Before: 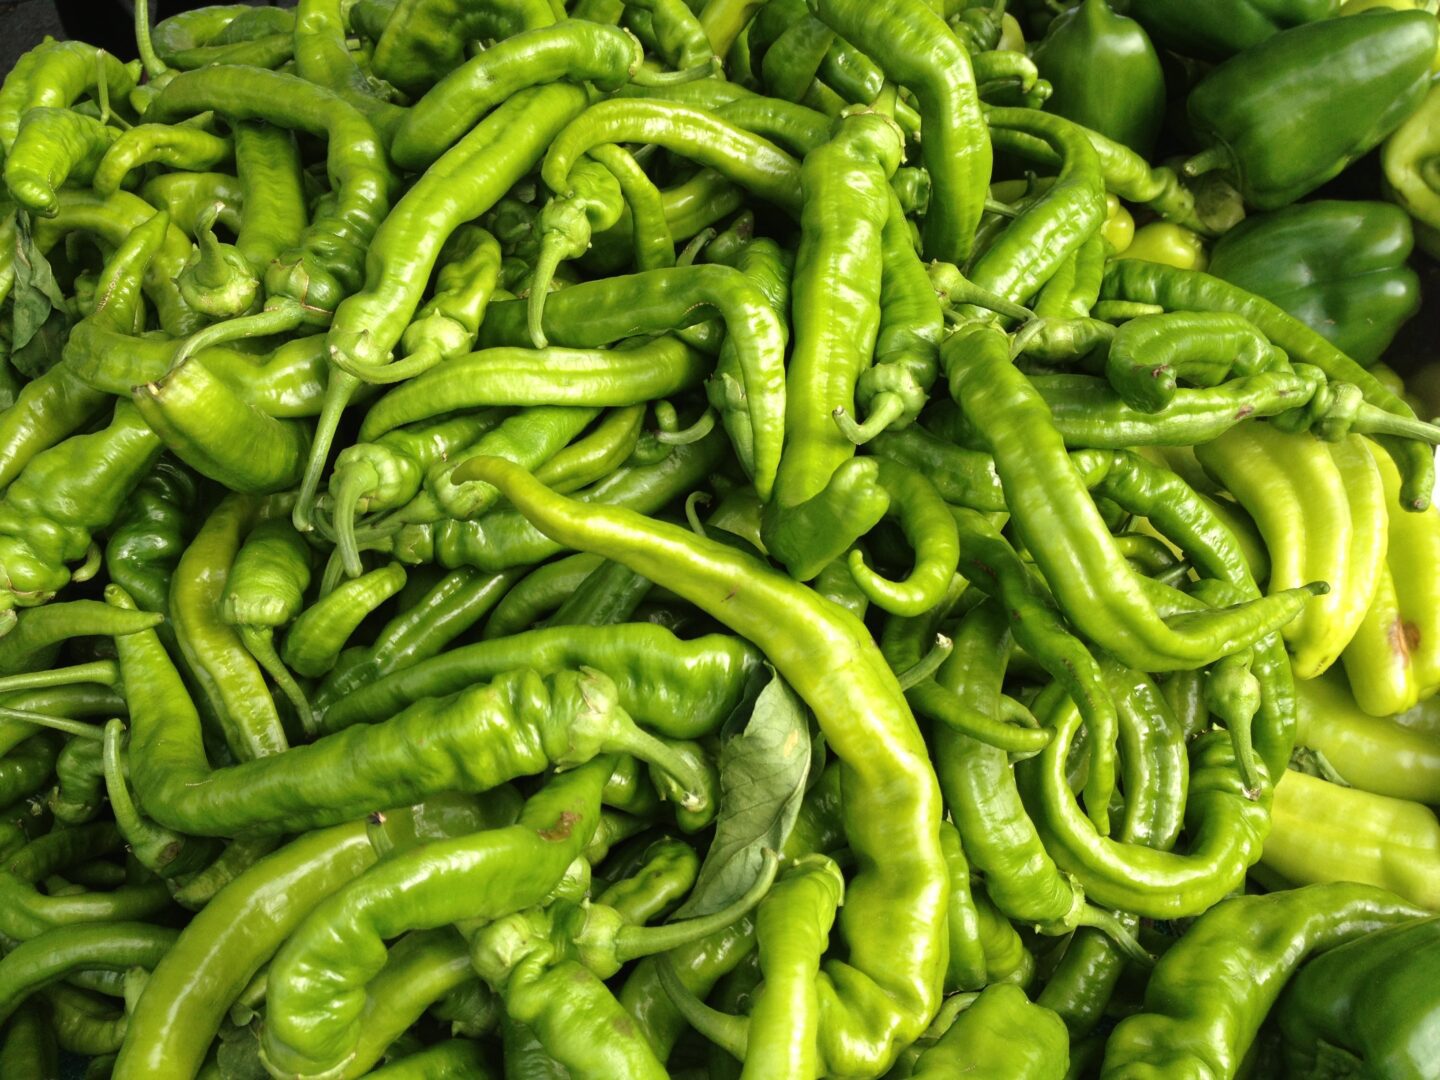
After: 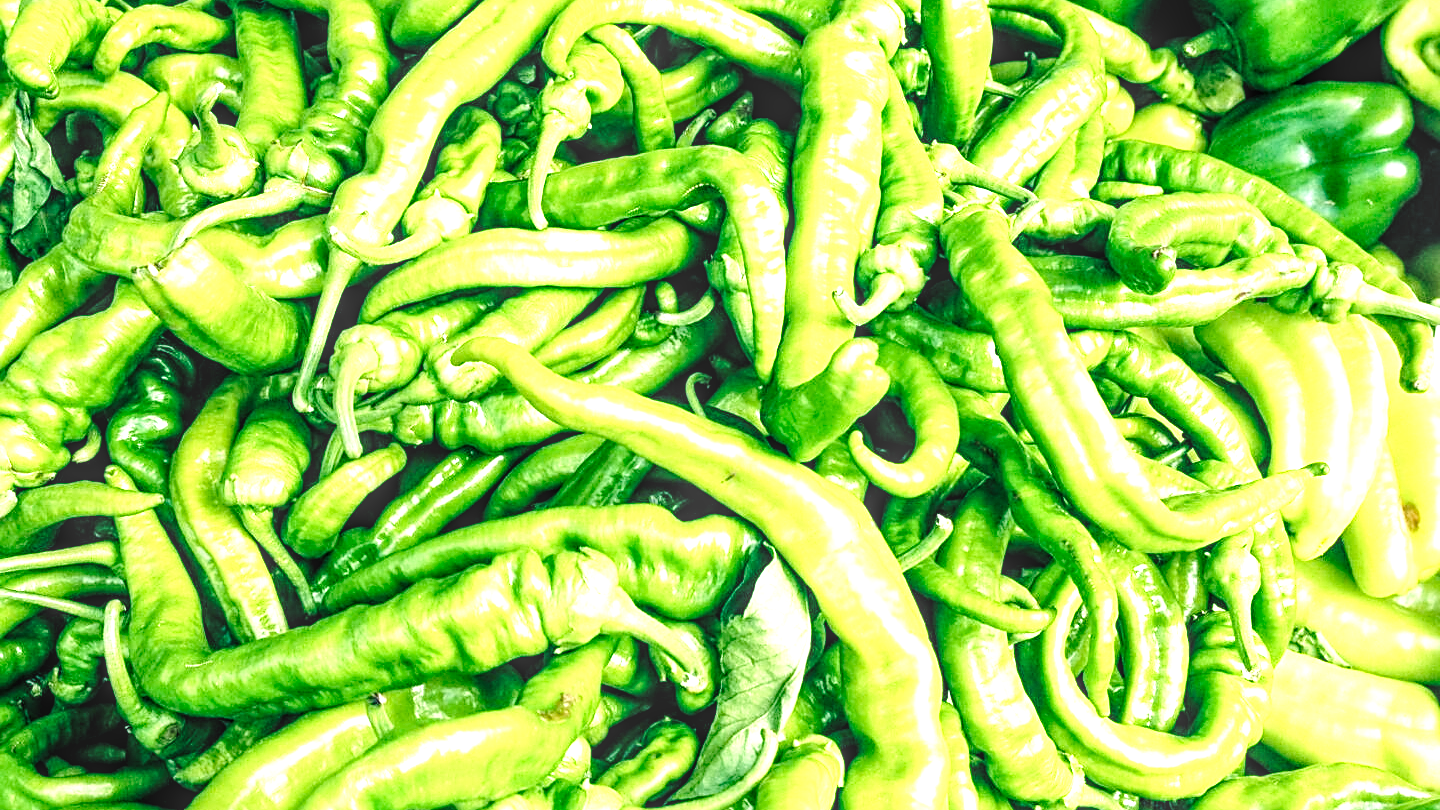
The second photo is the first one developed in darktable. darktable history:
crop: top 11.053%, bottom 13.92%
sharpen: on, module defaults
local contrast: highlights 6%, shadows 2%, detail 133%
base curve: curves: ch0 [(0, 0) (0.028, 0.03) (0.121, 0.232) (0.46, 0.748) (0.859, 0.968) (1, 1)], preserve colors none
color balance rgb: power › luminance -7.532%, power › chroma 2.272%, power › hue 218.89°, white fulcrum 1.01 EV, perceptual saturation grading › global saturation 4.396%
levels: levels [0.062, 0.494, 0.925]
exposure: exposure 1 EV, compensate highlight preservation false
